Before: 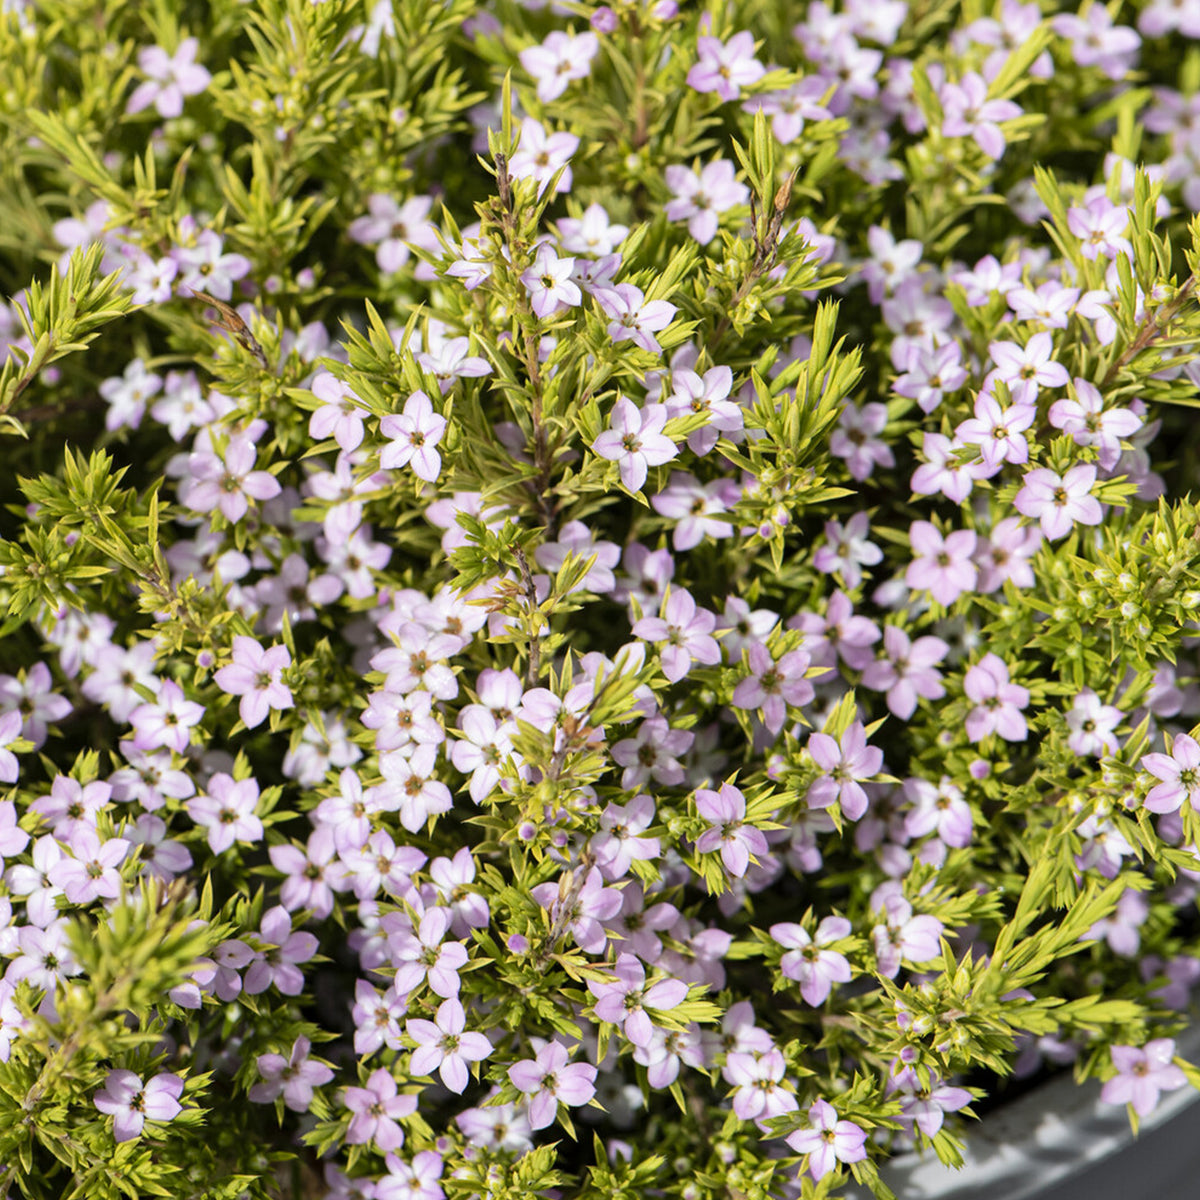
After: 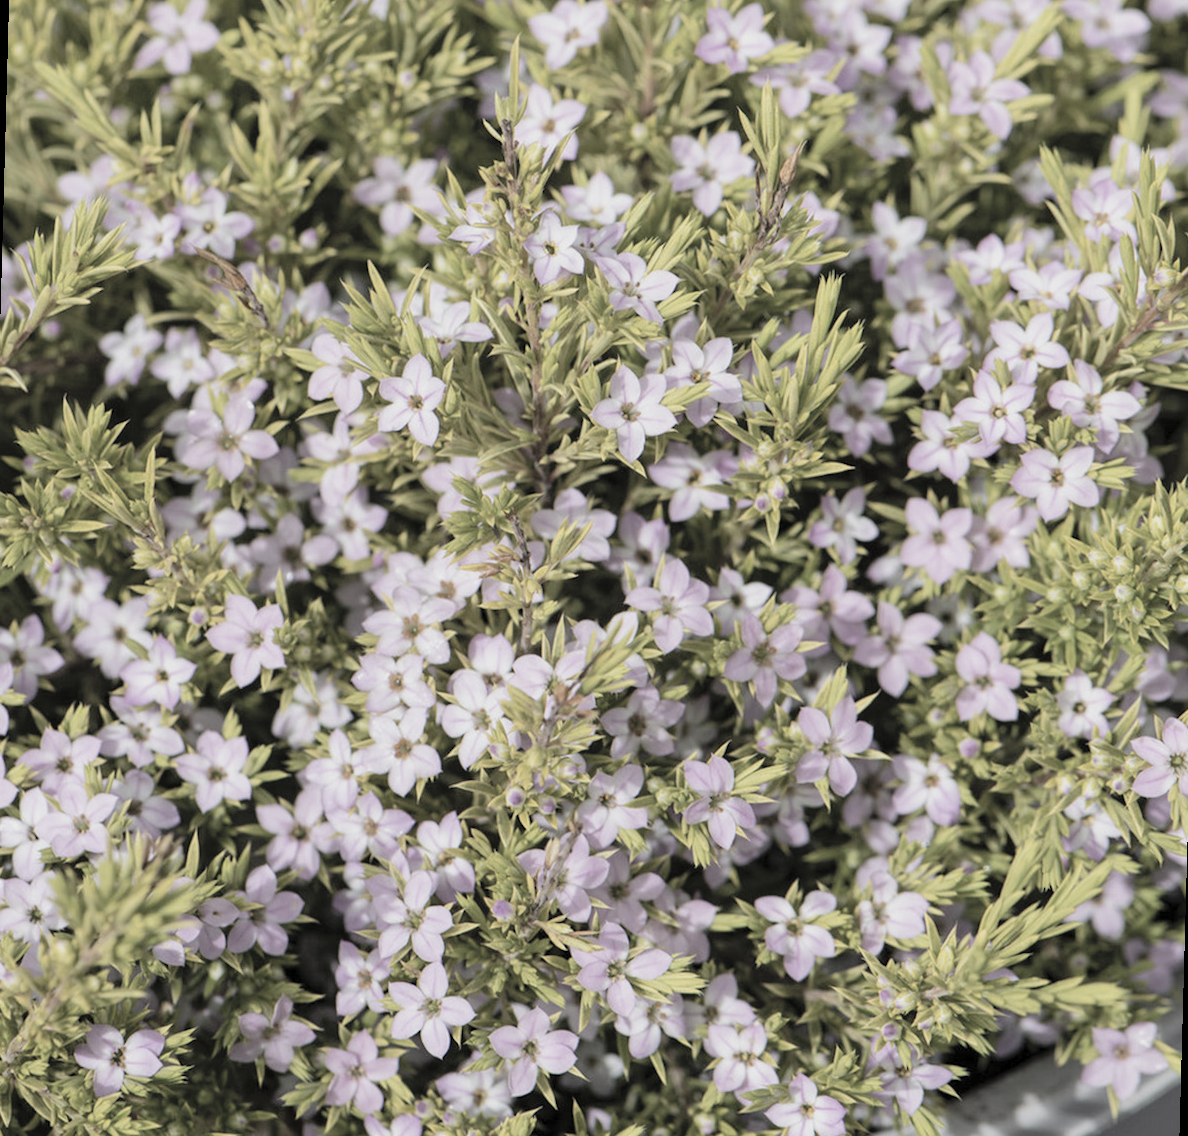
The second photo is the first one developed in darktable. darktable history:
contrast brightness saturation: brightness 0.18, saturation -0.5
exposure: exposure -0.36 EV, compensate highlight preservation false
rotate and perspective: rotation 1.57°, crop left 0.018, crop right 0.982, crop top 0.039, crop bottom 0.961
